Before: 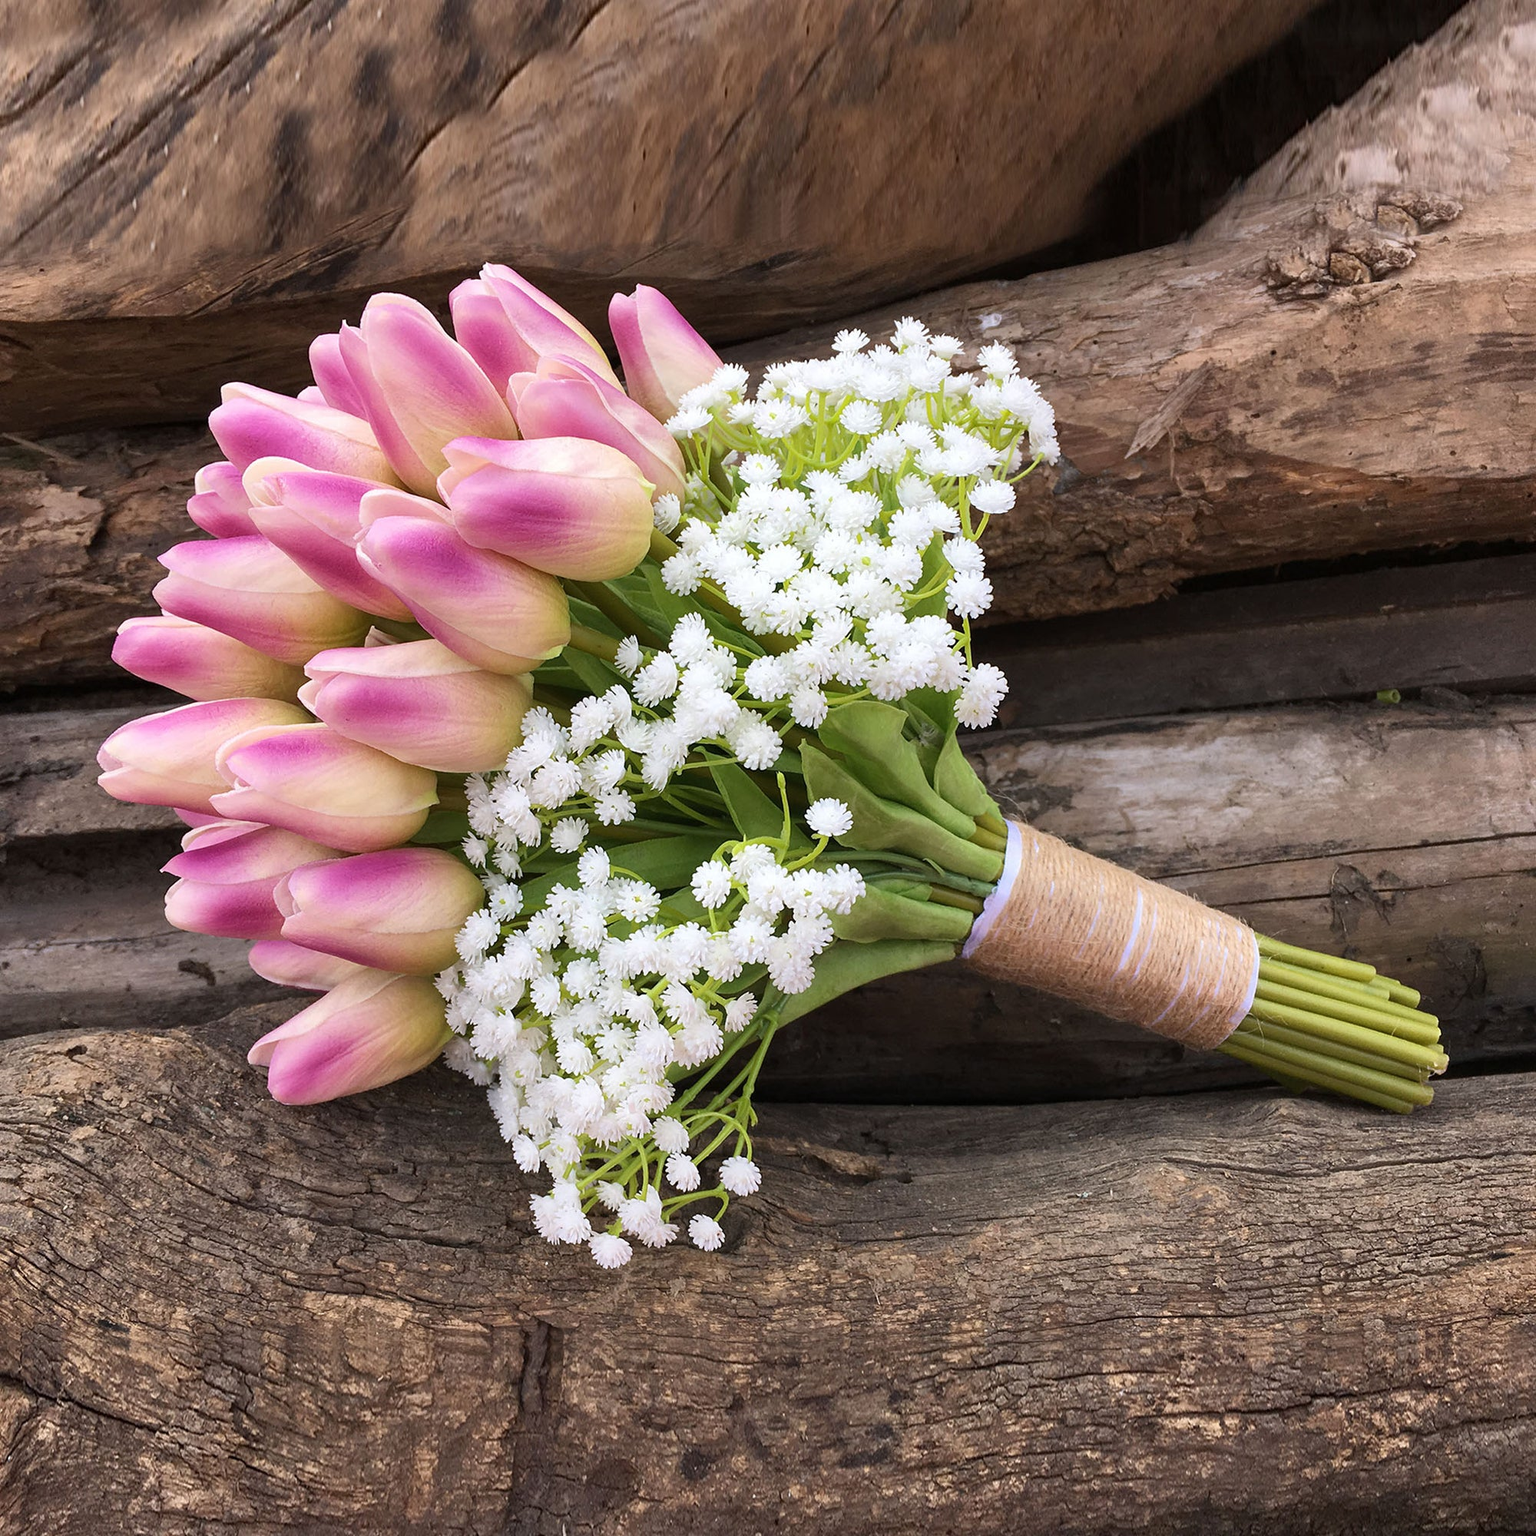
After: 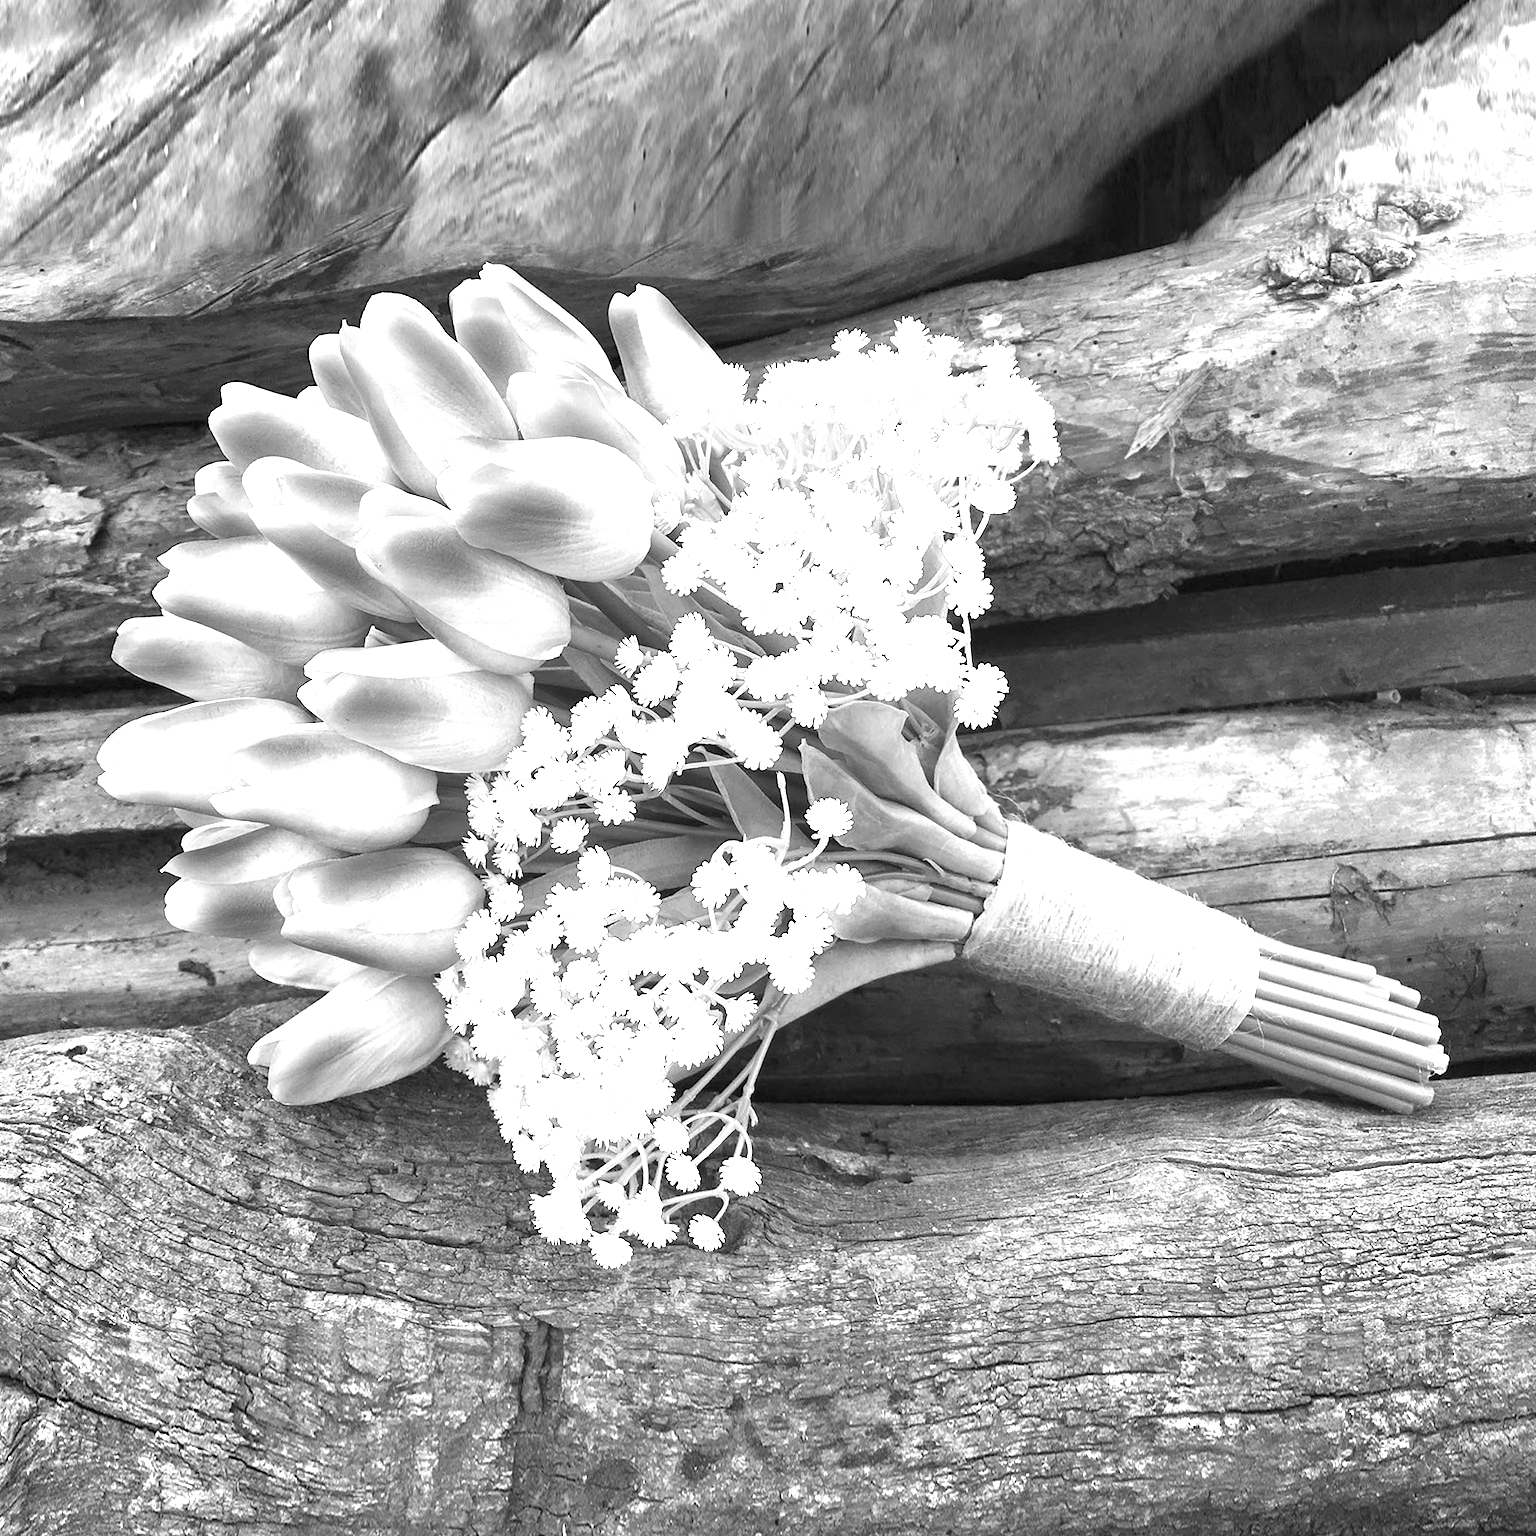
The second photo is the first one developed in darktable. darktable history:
tone equalizer: on, module defaults
monochrome: a 1.94, b -0.638
exposure: black level correction 0, exposure 1.625 EV, compensate exposure bias true, compensate highlight preservation false
color balance rgb: linear chroma grading › global chroma 25%, perceptual saturation grading › global saturation 50%
white balance: emerald 1
color zones: curves: ch0 [(0, 0.613) (0.01, 0.613) (0.245, 0.448) (0.498, 0.529) (0.642, 0.665) (0.879, 0.777) (0.99, 0.613)]; ch1 [(0, 0) (0.143, 0) (0.286, 0) (0.429, 0) (0.571, 0) (0.714, 0) (0.857, 0)], mix -121.96%
